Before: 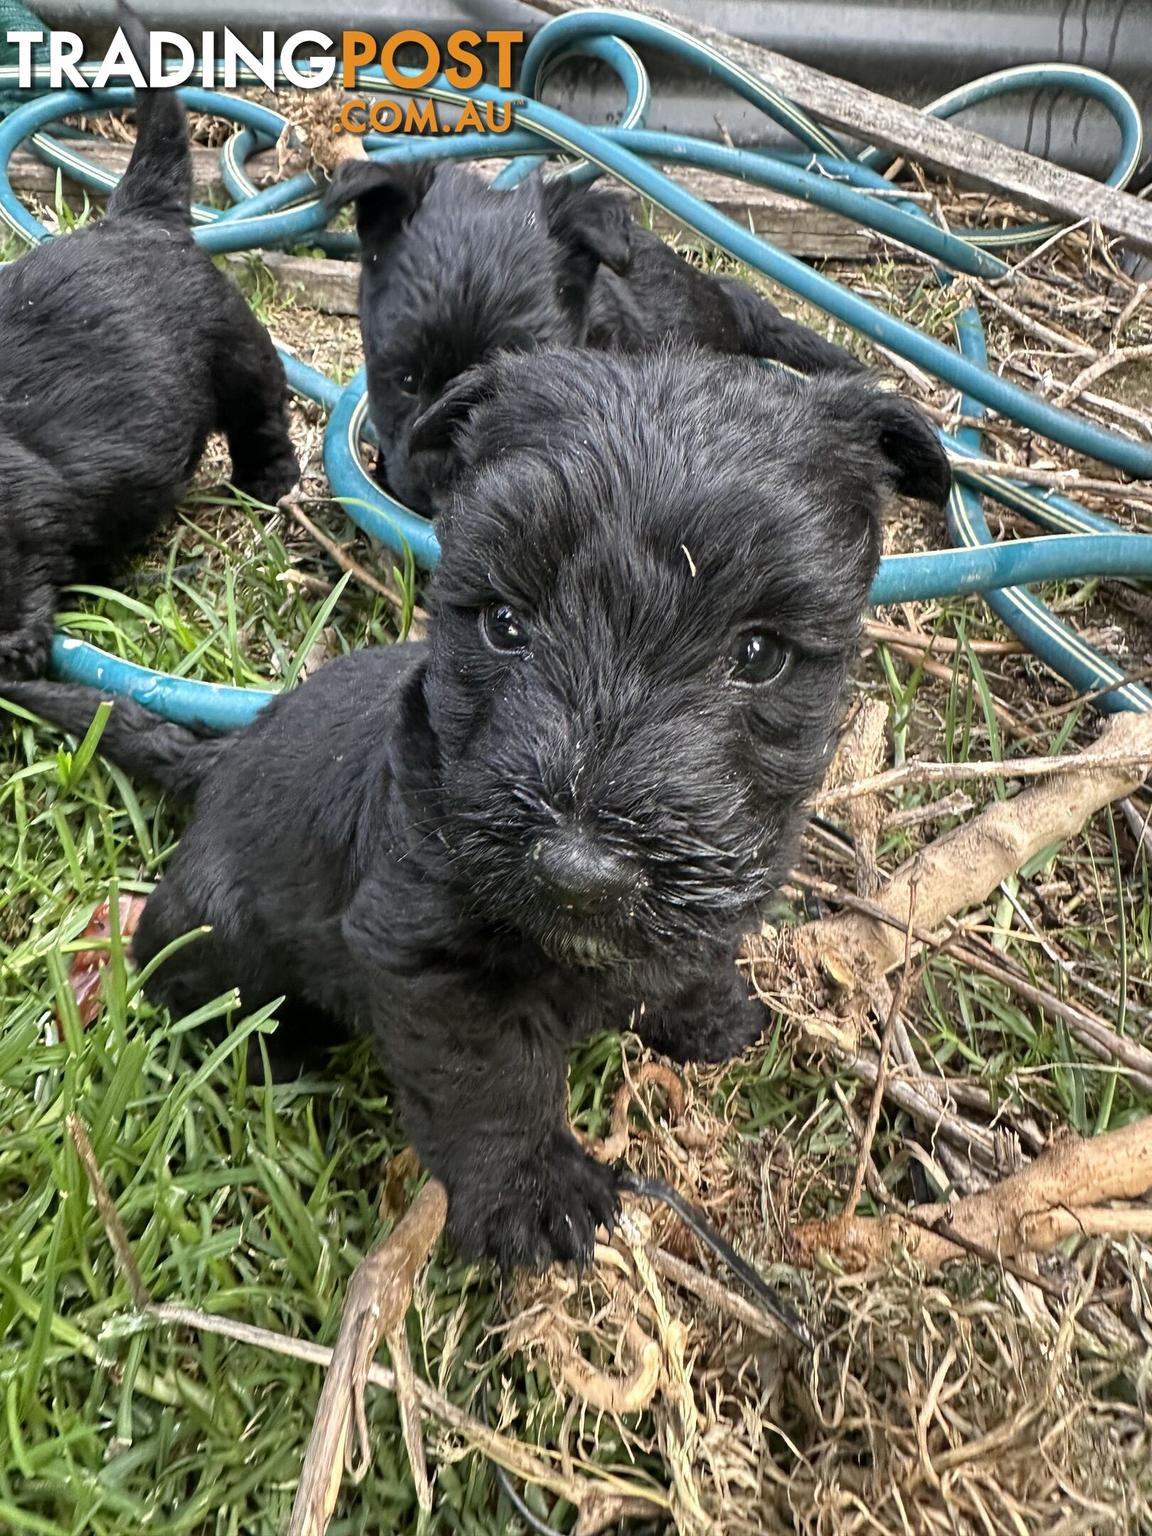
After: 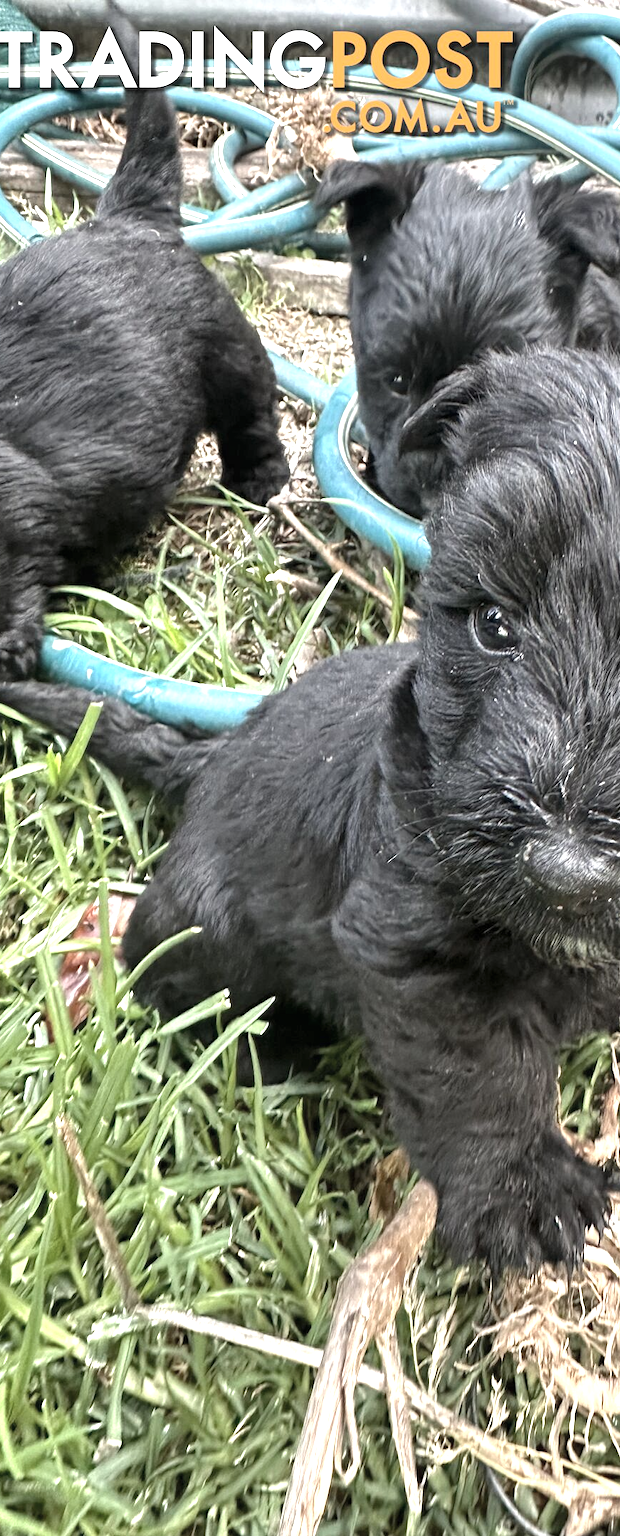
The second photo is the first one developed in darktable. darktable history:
contrast brightness saturation: contrast -0.045, saturation -0.418
crop: left 0.97%, right 45.183%, bottom 0.082%
local contrast: highlights 102%, shadows 101%, detail 119%, midtone range 0.2
exposure: black level correction 0, exposure 0.948 EV, compensate highlight preservation false
